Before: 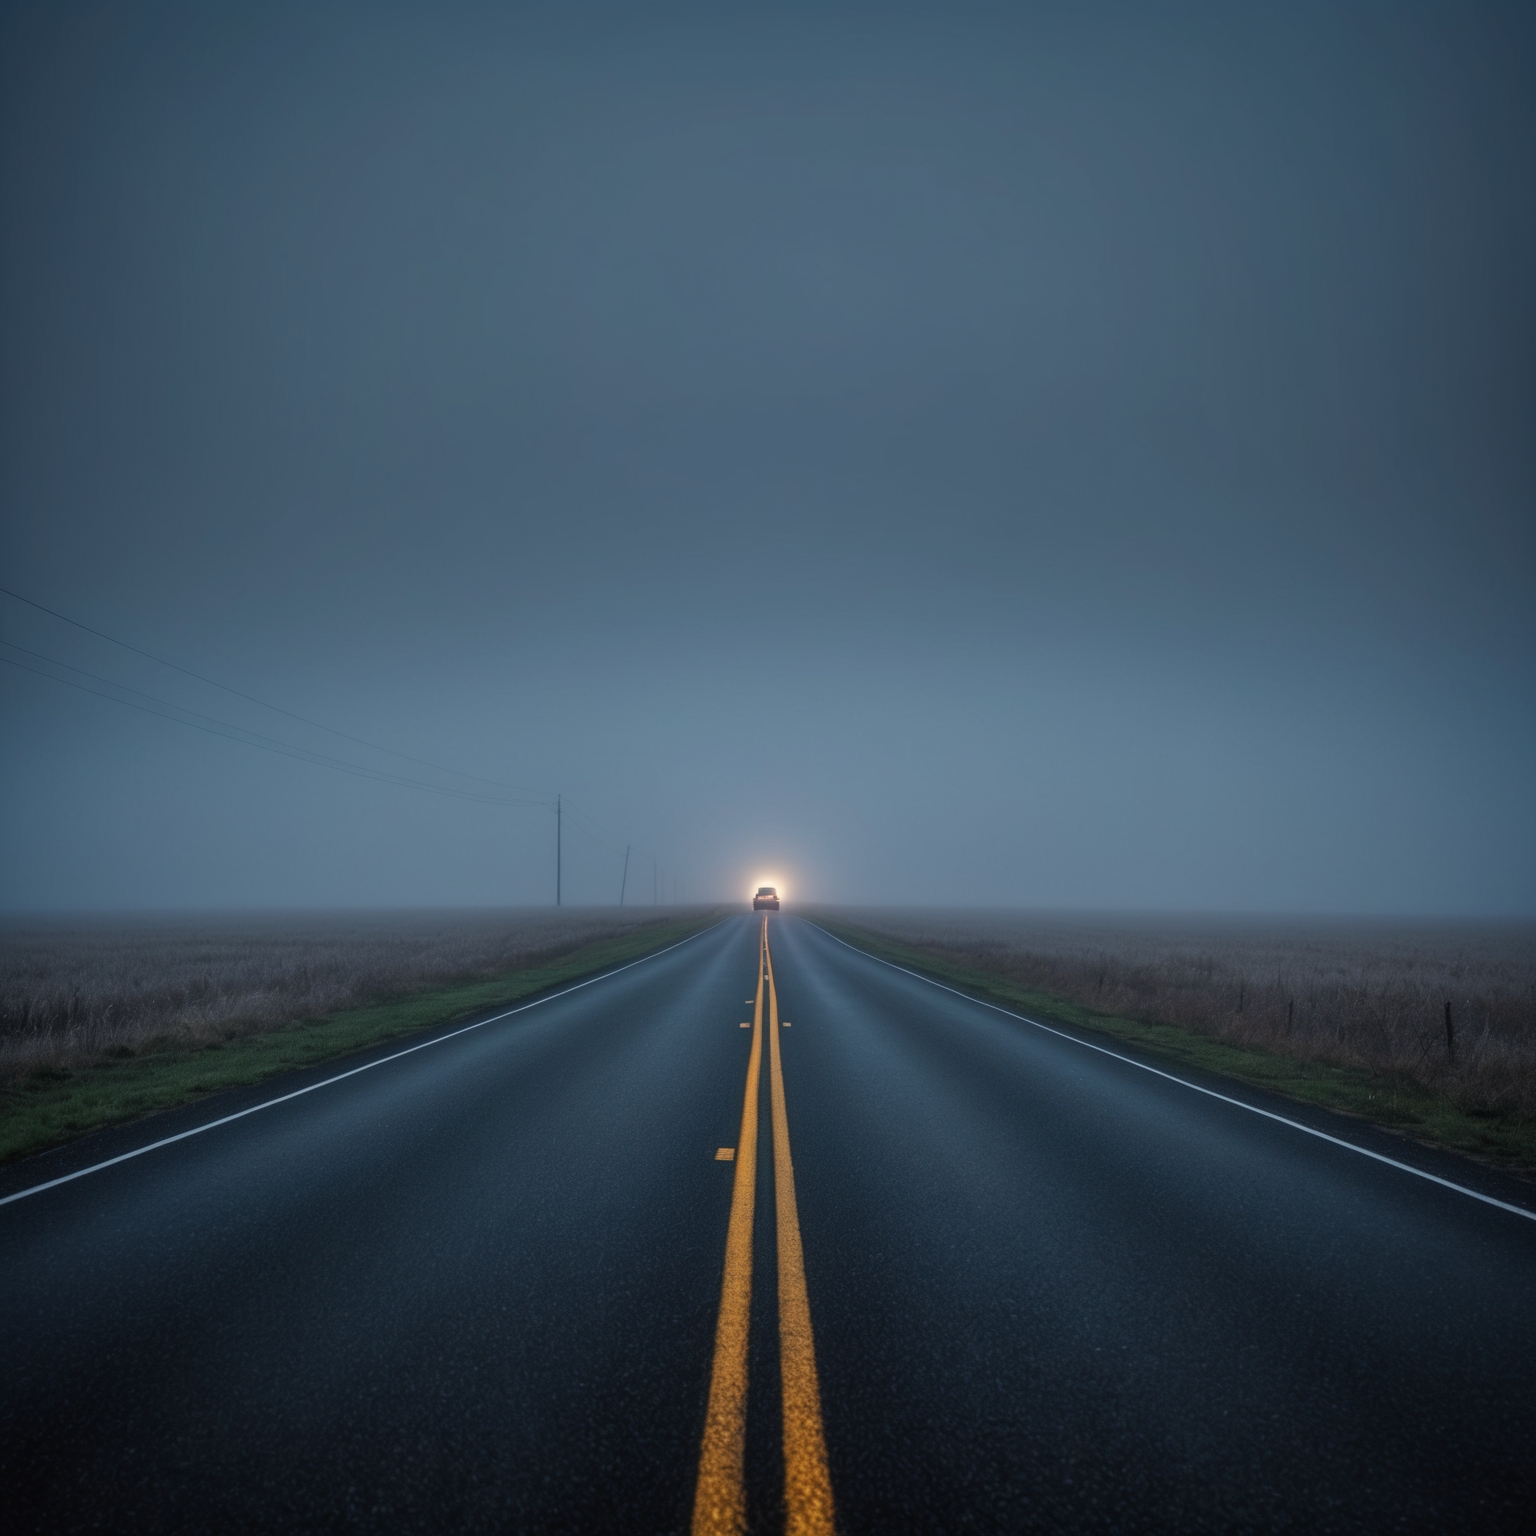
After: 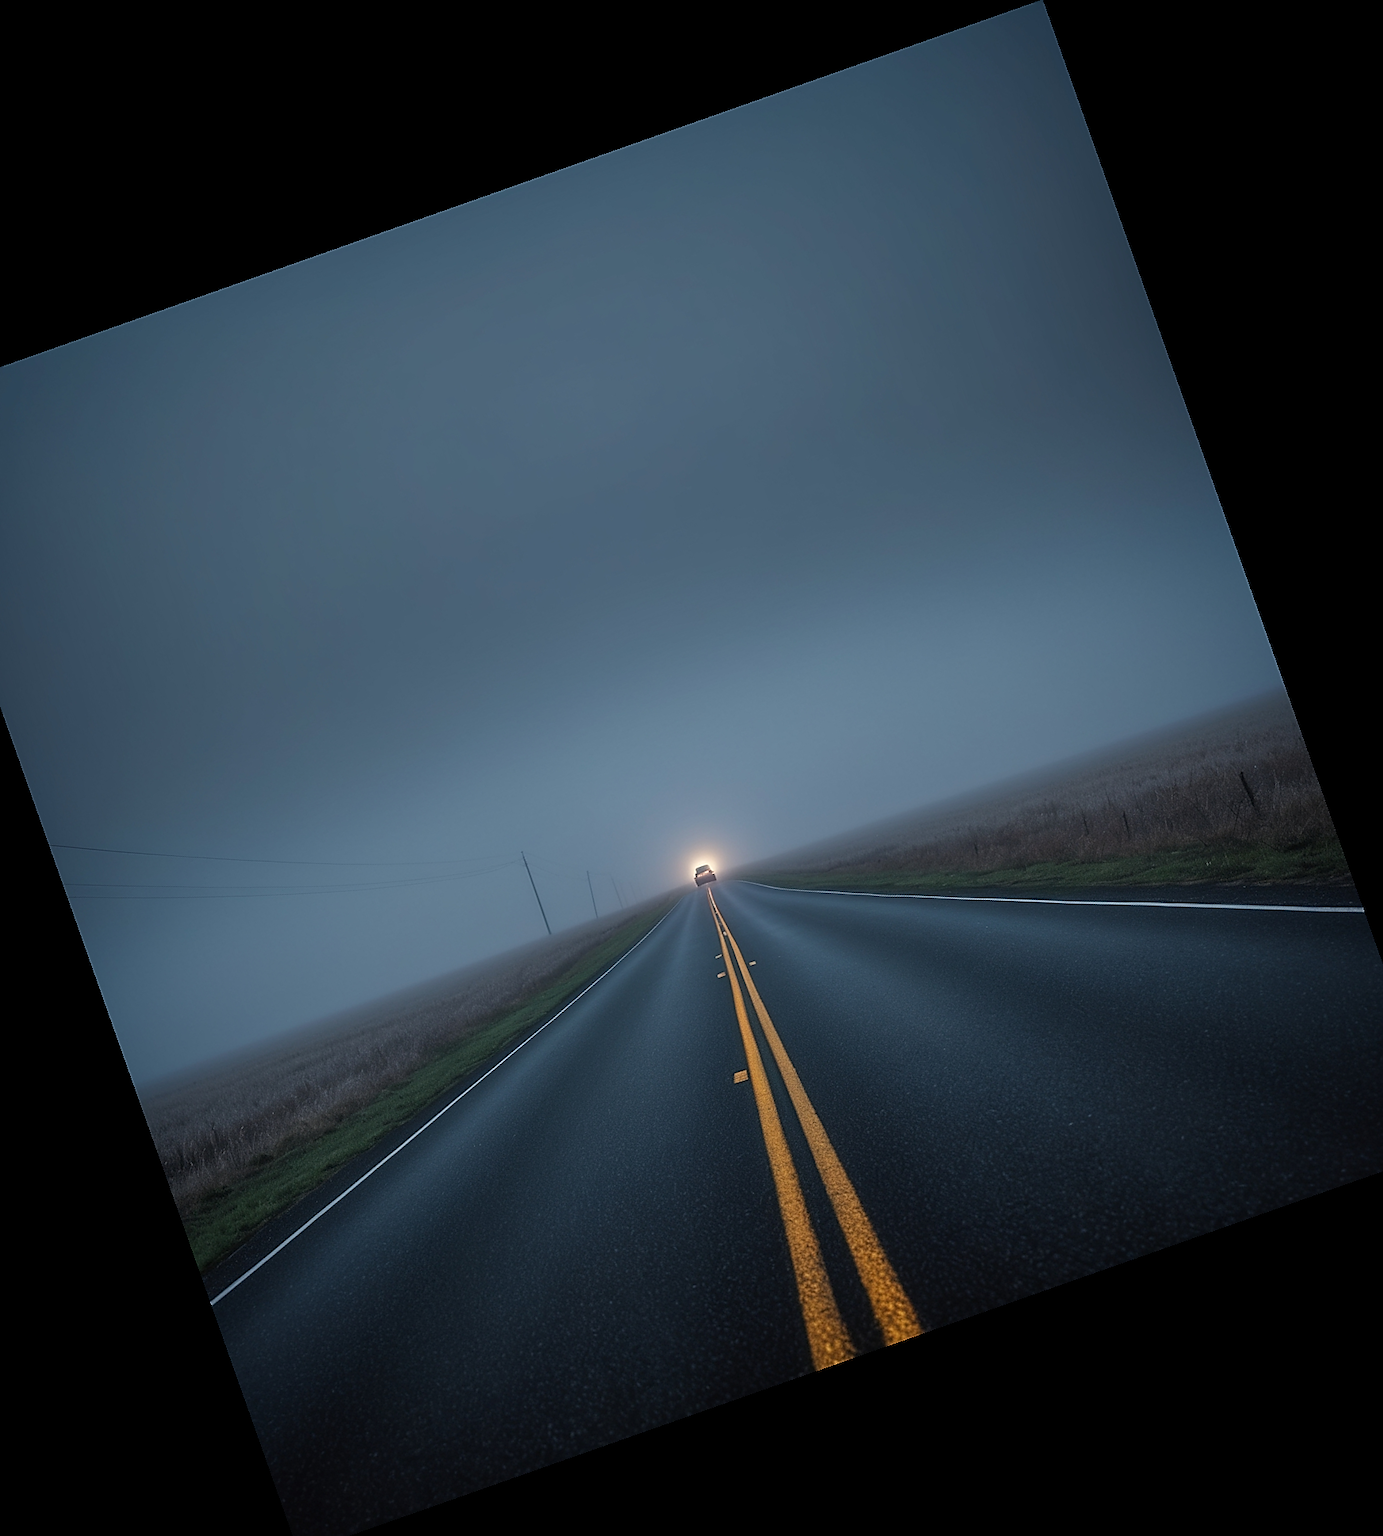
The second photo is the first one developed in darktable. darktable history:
sharpen: radius 1.4, amount 1.25, threshold 0.7
crop and rotate: angle 19.43°, left 6.812%, right 4.125%, bottom 1.087%
